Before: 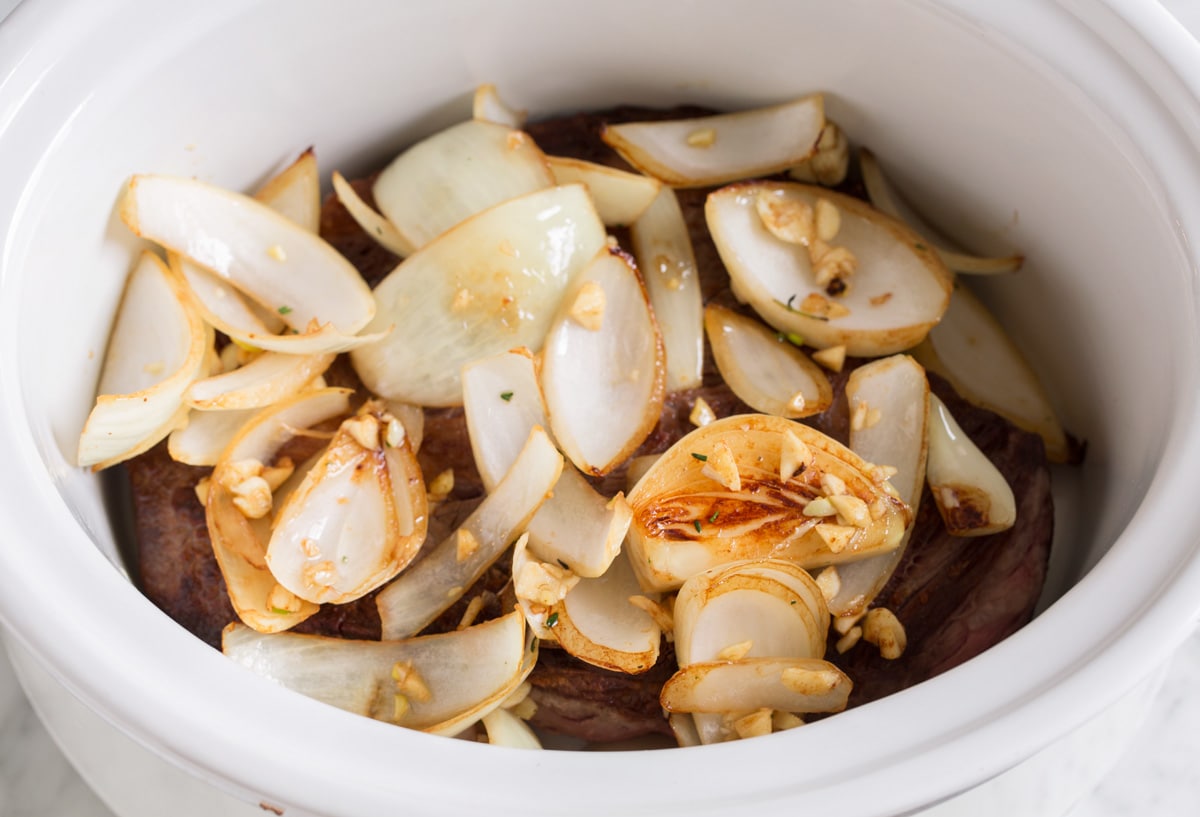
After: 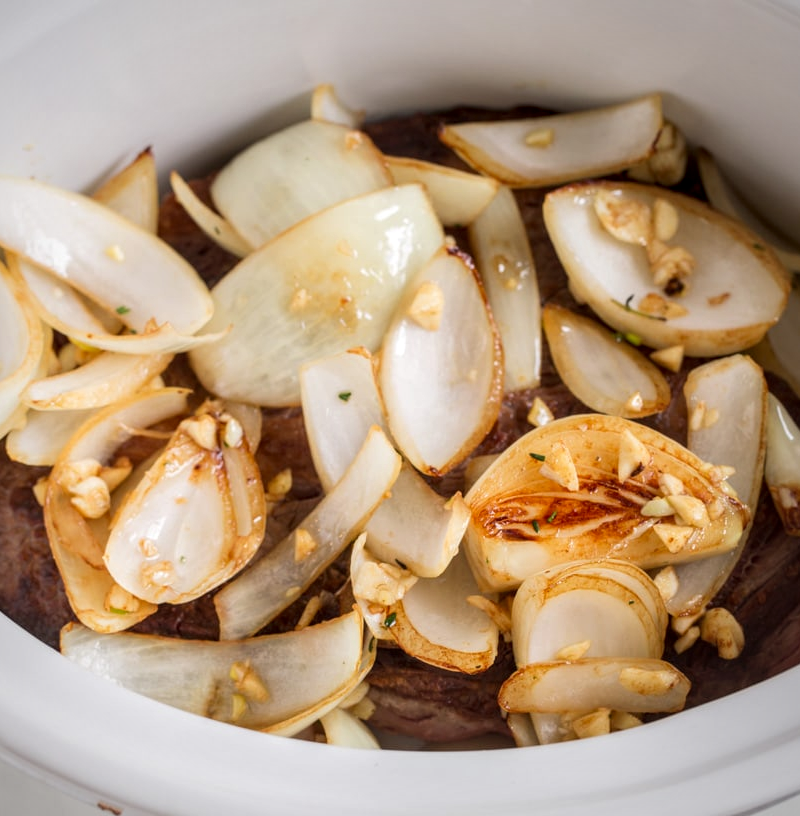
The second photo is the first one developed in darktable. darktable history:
vignetting: fall-off start 80.87%, fall-off radius 61.59%, brightness -0.384, saturation 0.007, center (0, 0.007), automatic ratio true, width/height ratio 1.418
crop and rotate: left 13.537%, right 19.796%
white balance: emerald 1
local contrast: on, module defaults
